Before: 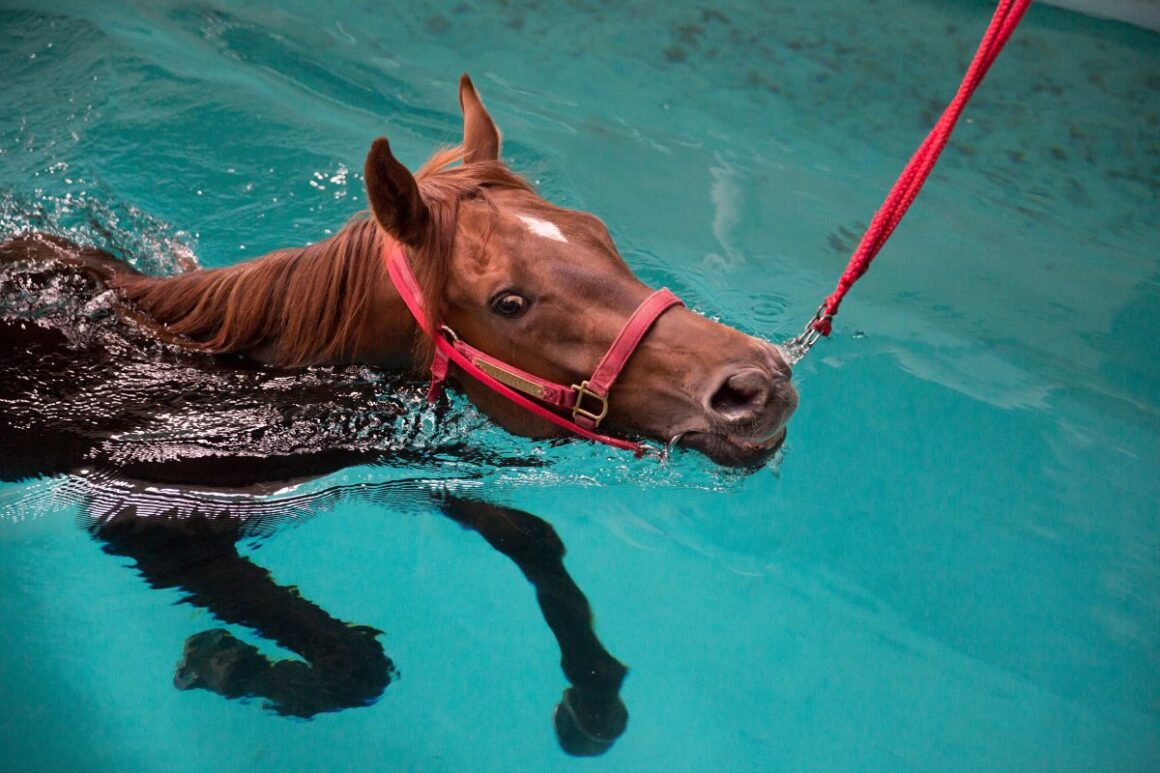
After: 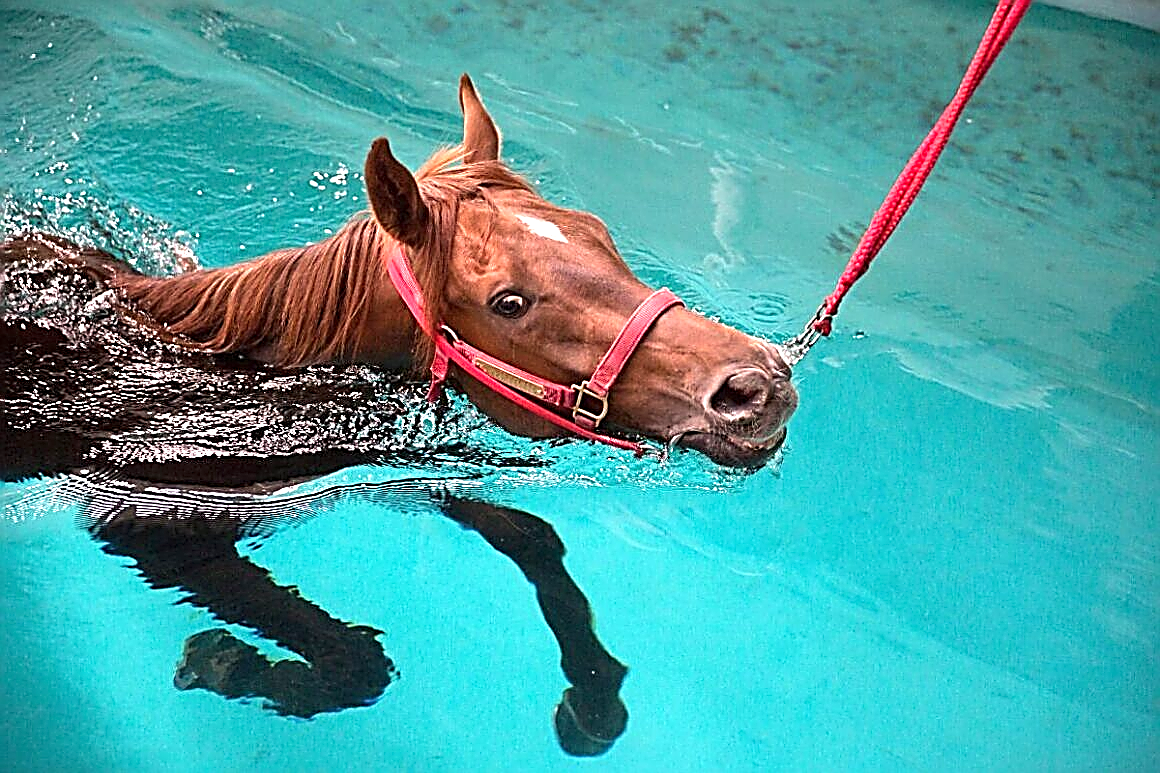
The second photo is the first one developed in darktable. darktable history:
exposure: exposure 1 EV, compensate highlight preservation false
sharpen: amount 1.985
